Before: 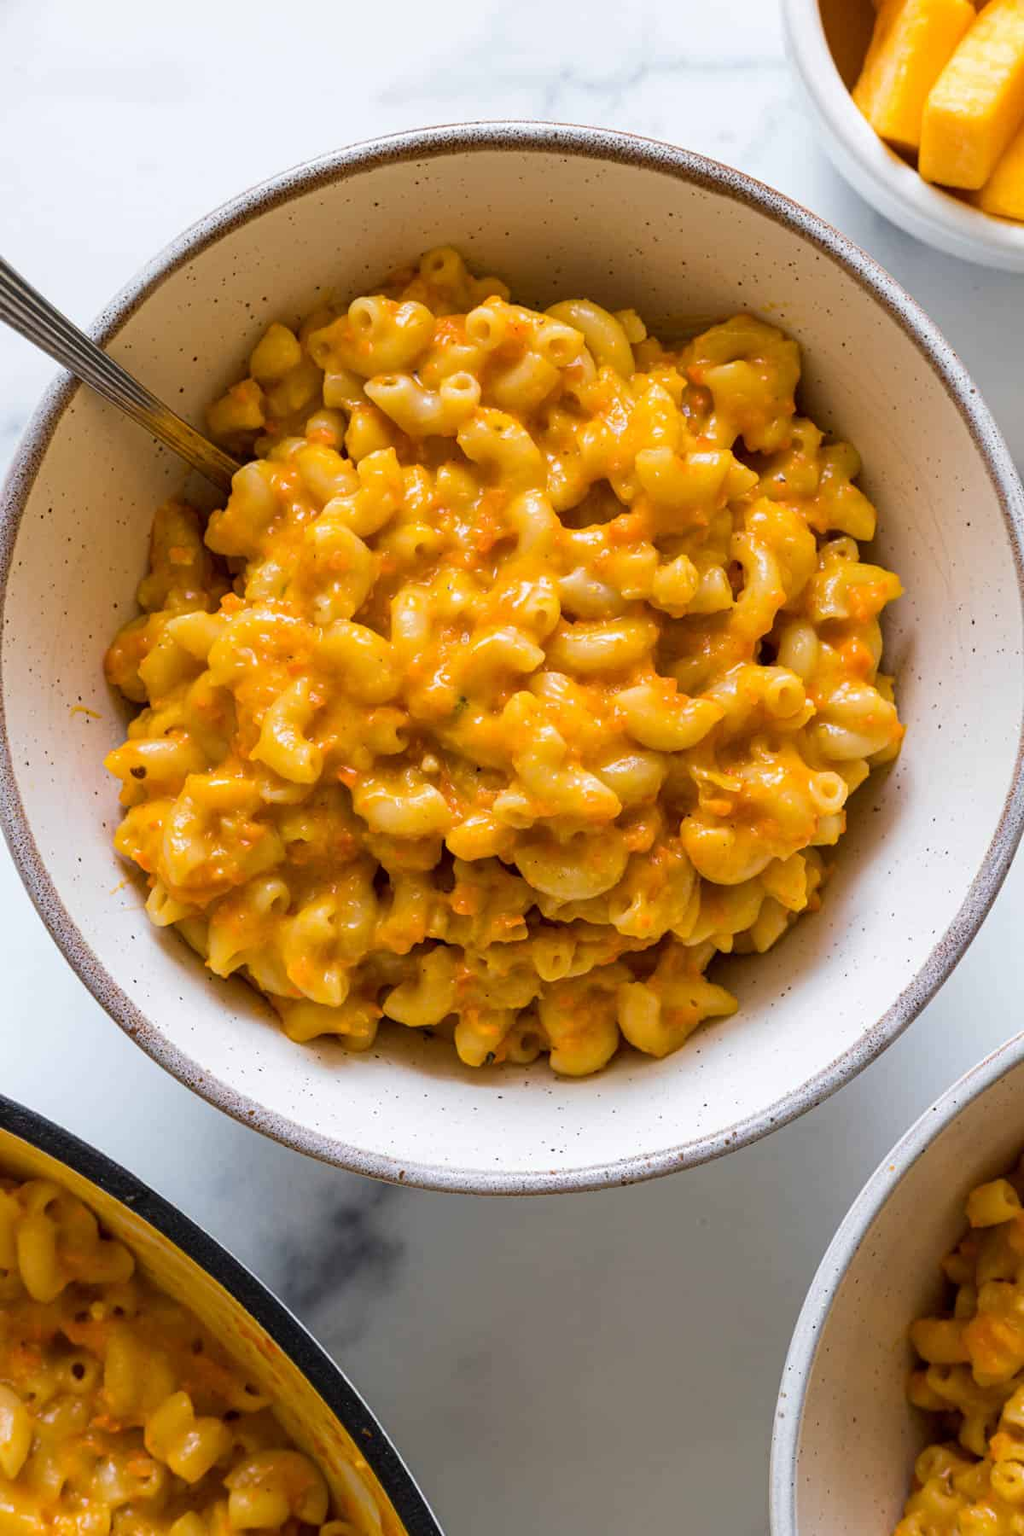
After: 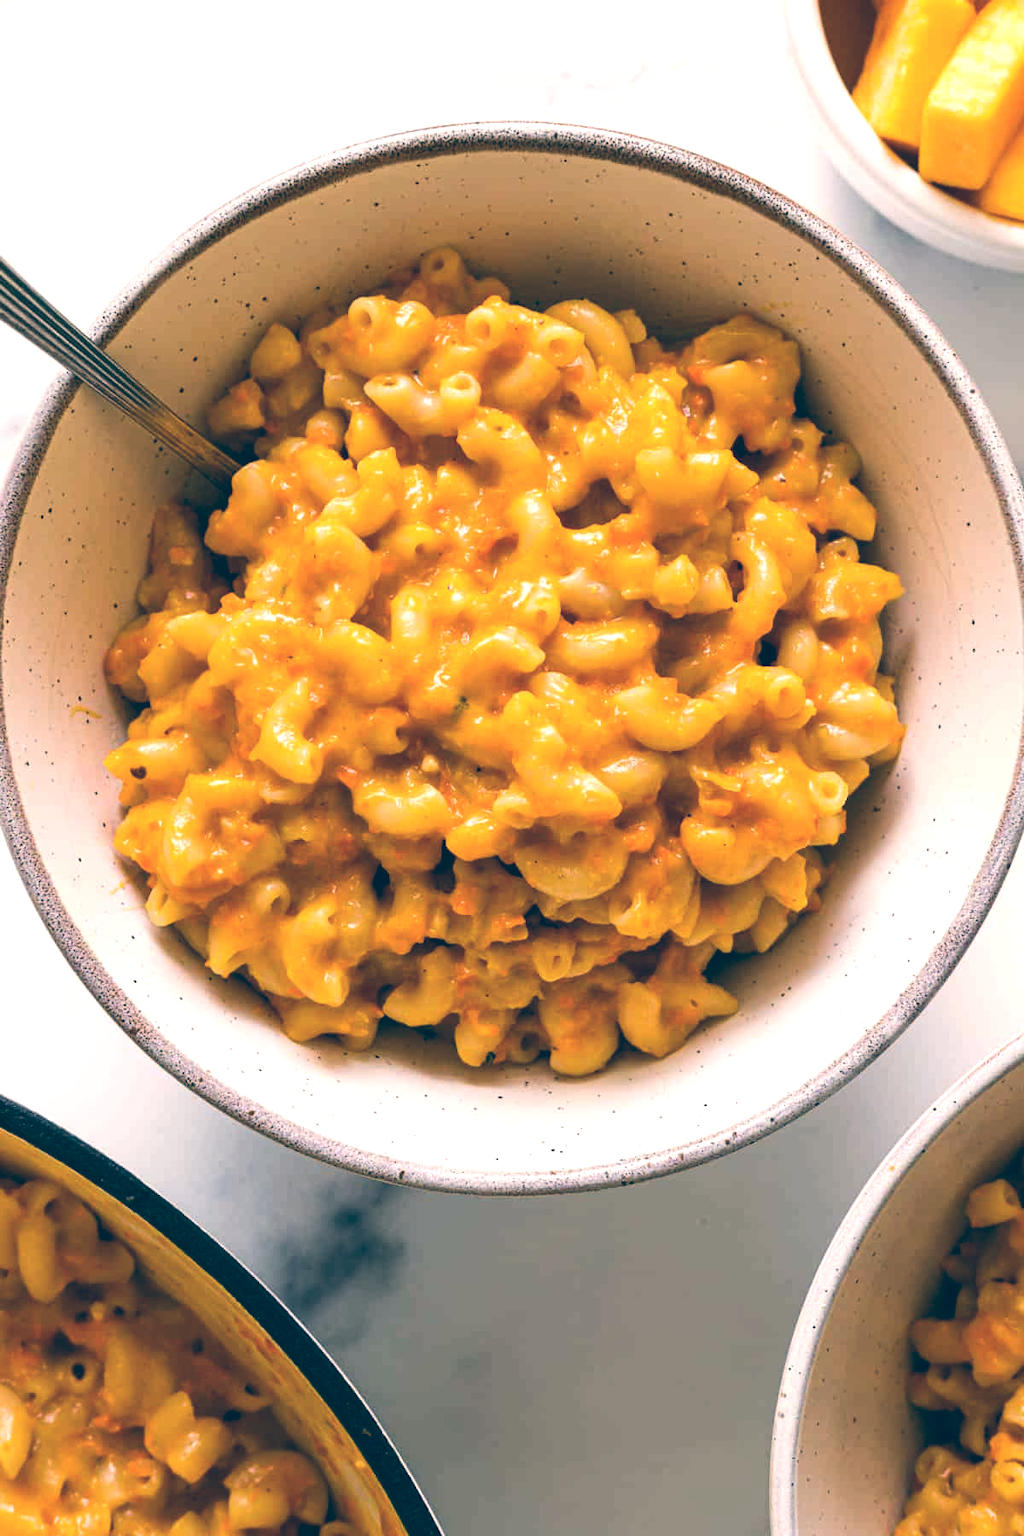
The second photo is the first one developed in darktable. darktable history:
color balance: lift [1.006, 0.985, 1.002, 1.015], gamma [1, 0.953, 1.008, 1.047], gain [1.076, 1.13, 1.004, 0.87]
tone equalizer: -8 EV -0.417 EV, -7 EV -0.389 EV, -6 EV -0.333 EV, -5 EV -0.222 EV, -3 EV 0.222 EV, -2 EV 0.333 EV, -1 EV 0.389 EV, +0 EV 0.417 EV, edges refinement/feathering 500, mask exposure compensation -1.57 EV, preserve details no
